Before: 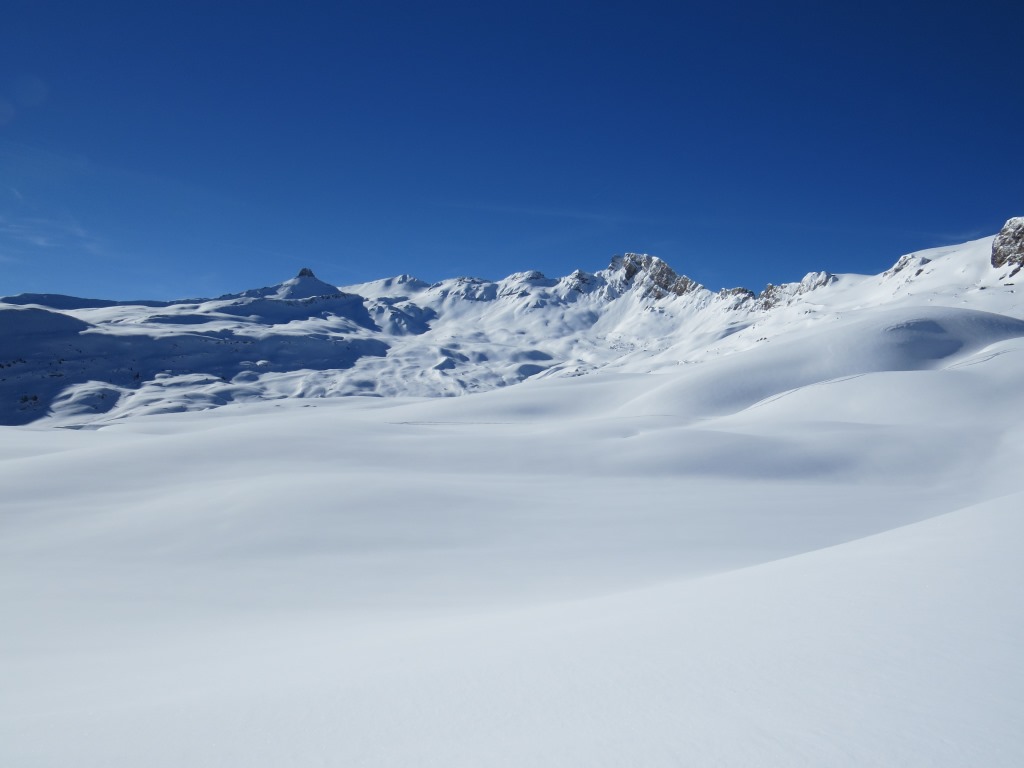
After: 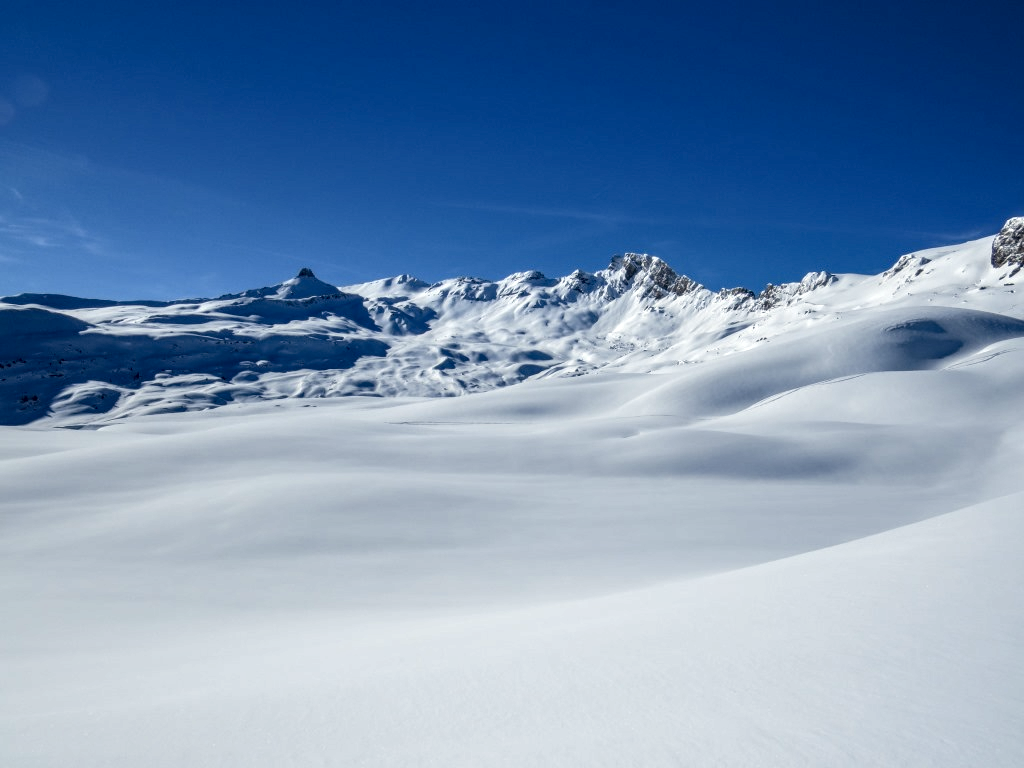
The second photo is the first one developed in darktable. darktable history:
local contrast: highlights 11%, shadows 37%, detail 183%, midtone range 0.47
color correction: highlights a* 0.411, highlights b* 2.7, shadows a* -0.97, shadows b* -4.53
